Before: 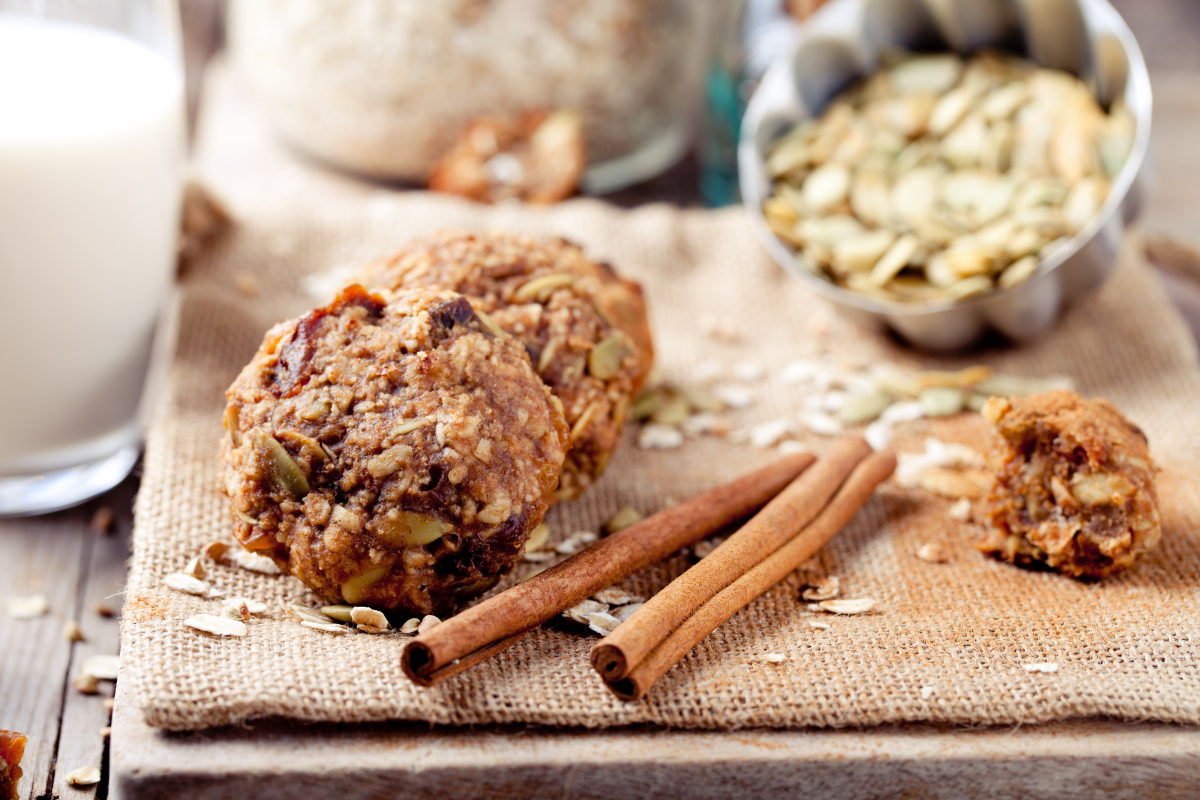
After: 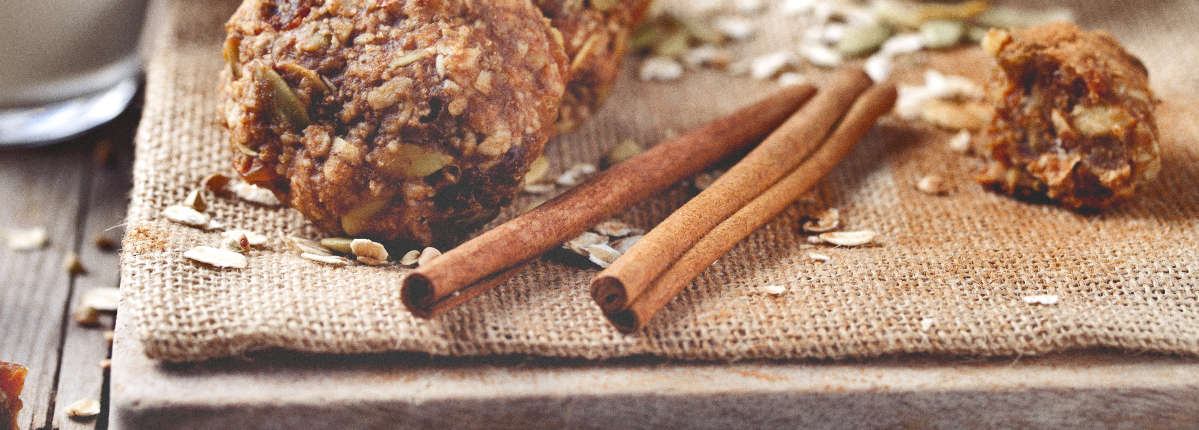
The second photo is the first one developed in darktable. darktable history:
shadows and highlights: shadows 20.91, highlights -82.73, soften with gaussian
exposure: black level correction -0.041, exposure 0.064 EV, compensate highlight preservation false
crop and rotate: top 46.237%
grain: coarseness 0.47 ISO
